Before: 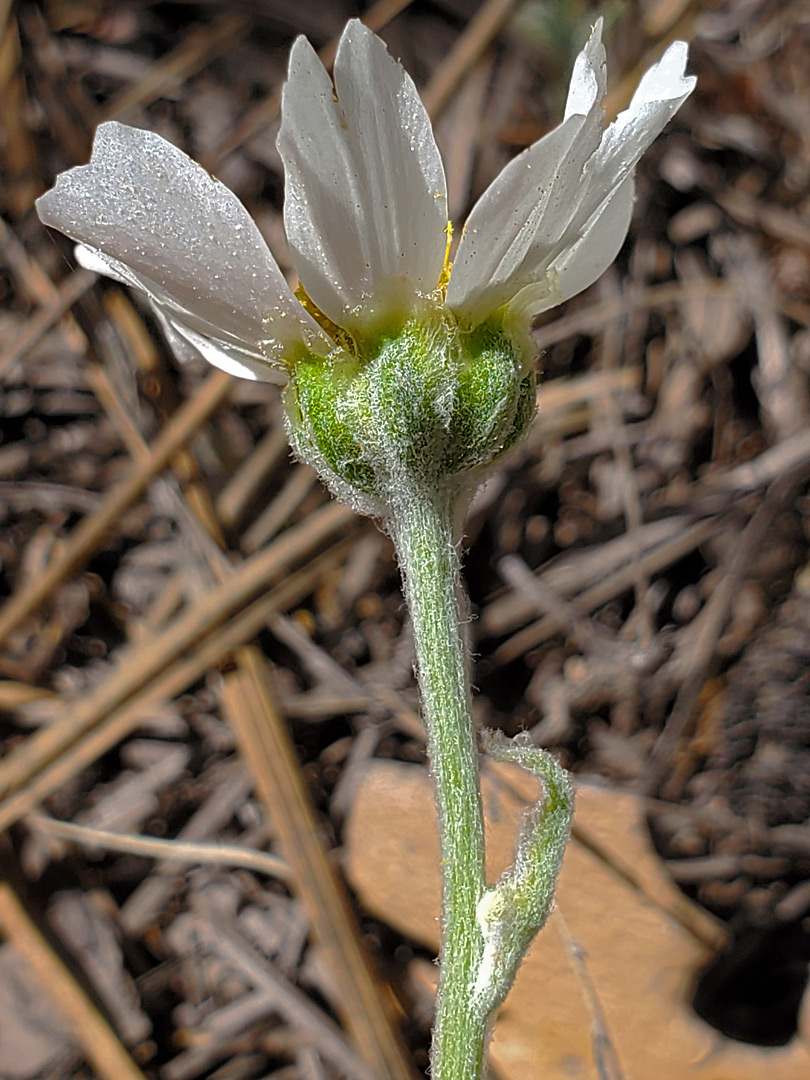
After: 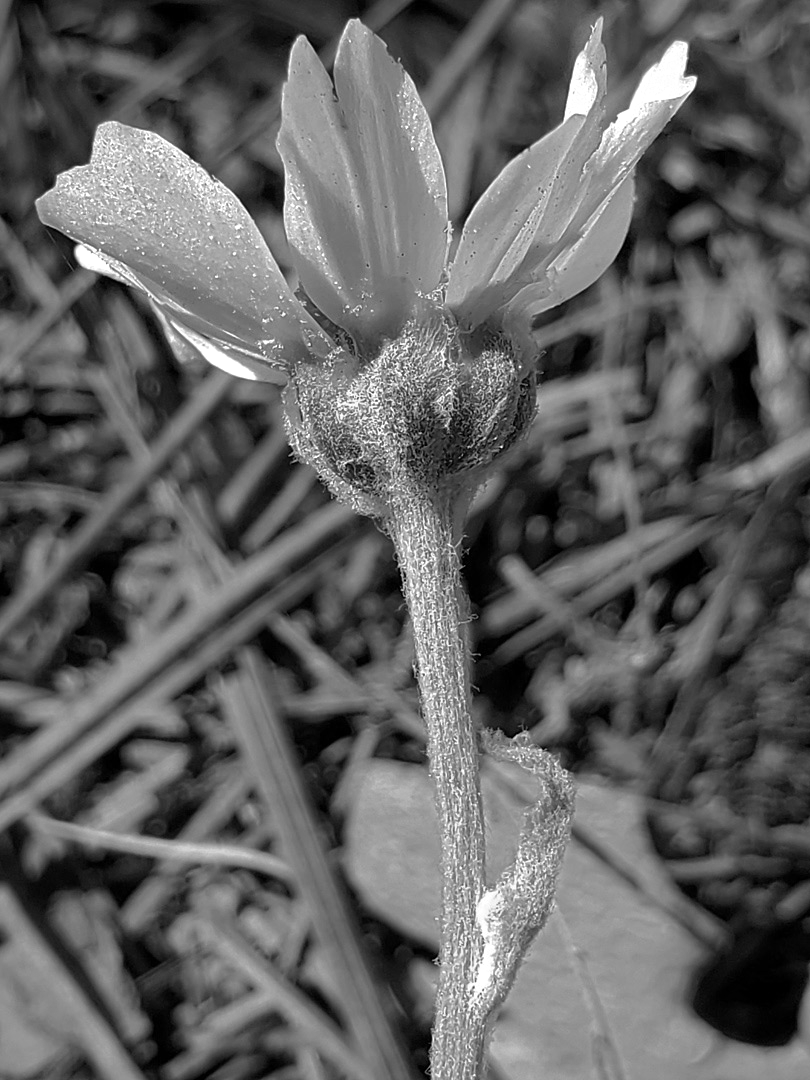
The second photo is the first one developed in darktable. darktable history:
color calibration: output gray [0.22, 0.42, 0.37, 0], gray › normalize channels true, x 0.397, y 0.386, temperature 3649.32 K, gamut compression 0.017
base curve: curves: ch0 [(0, 0) (0.283, 0.295) (1, 1)], preserve colors none
